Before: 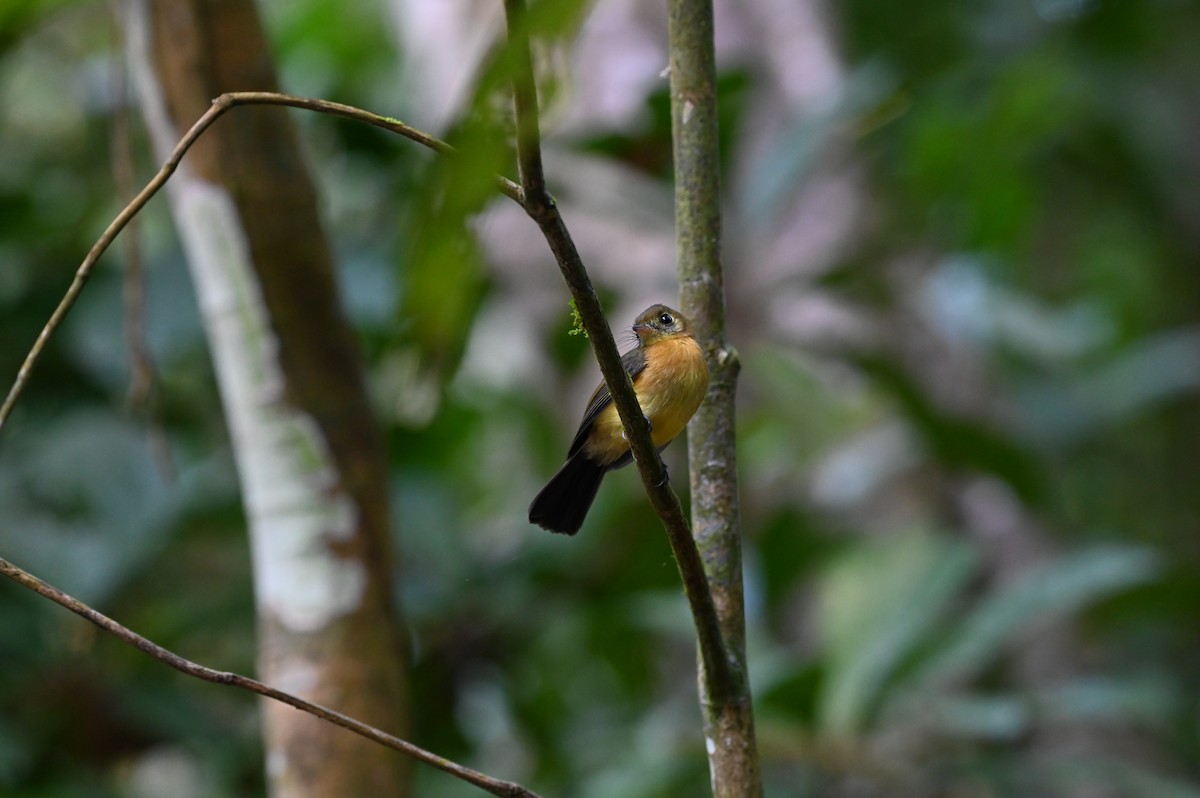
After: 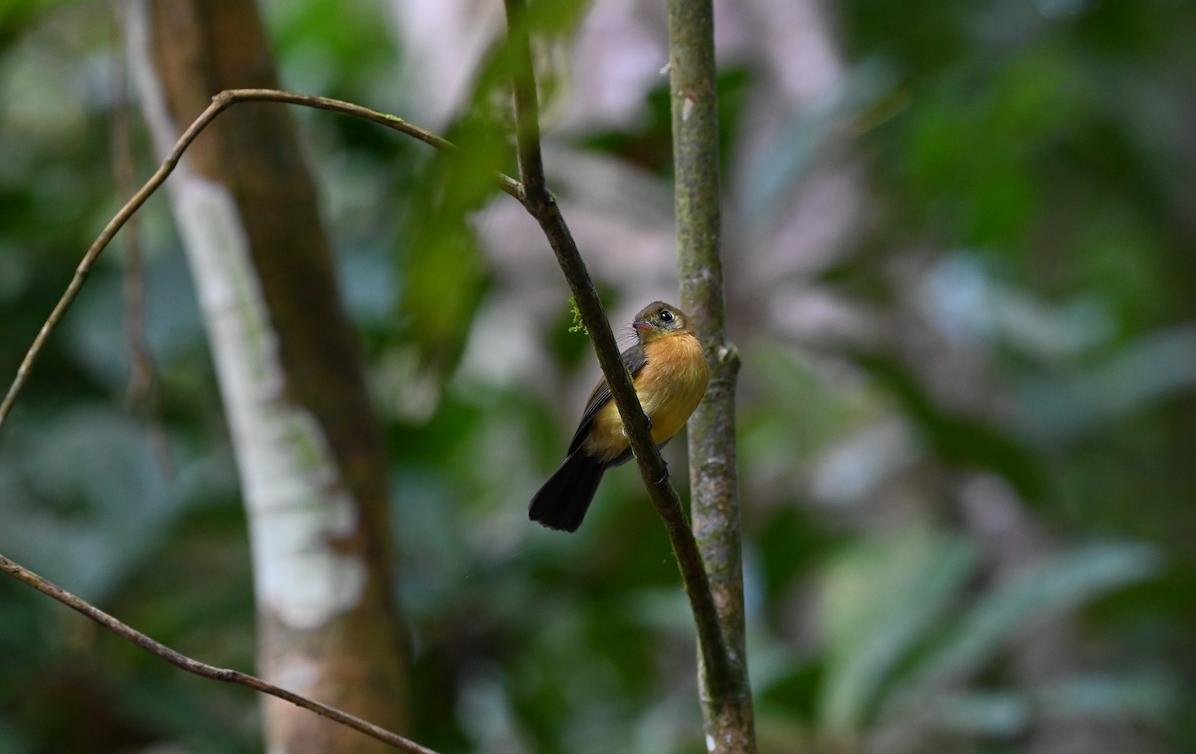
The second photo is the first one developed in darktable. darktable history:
exposure: compensate highlight preservation false
crop: top 0.448%, right 0.264%, bottom 5.045%
